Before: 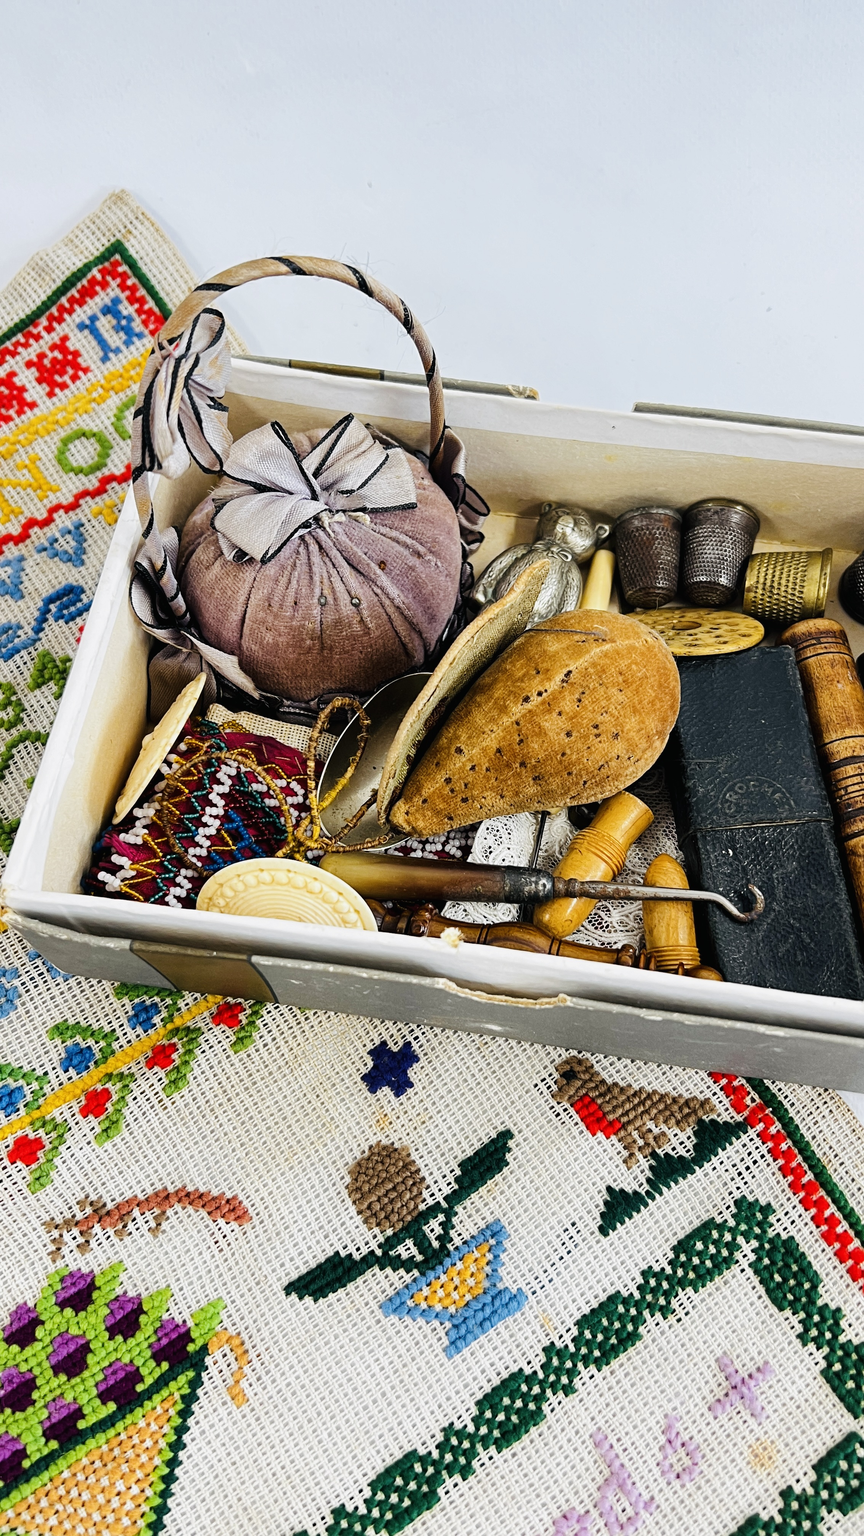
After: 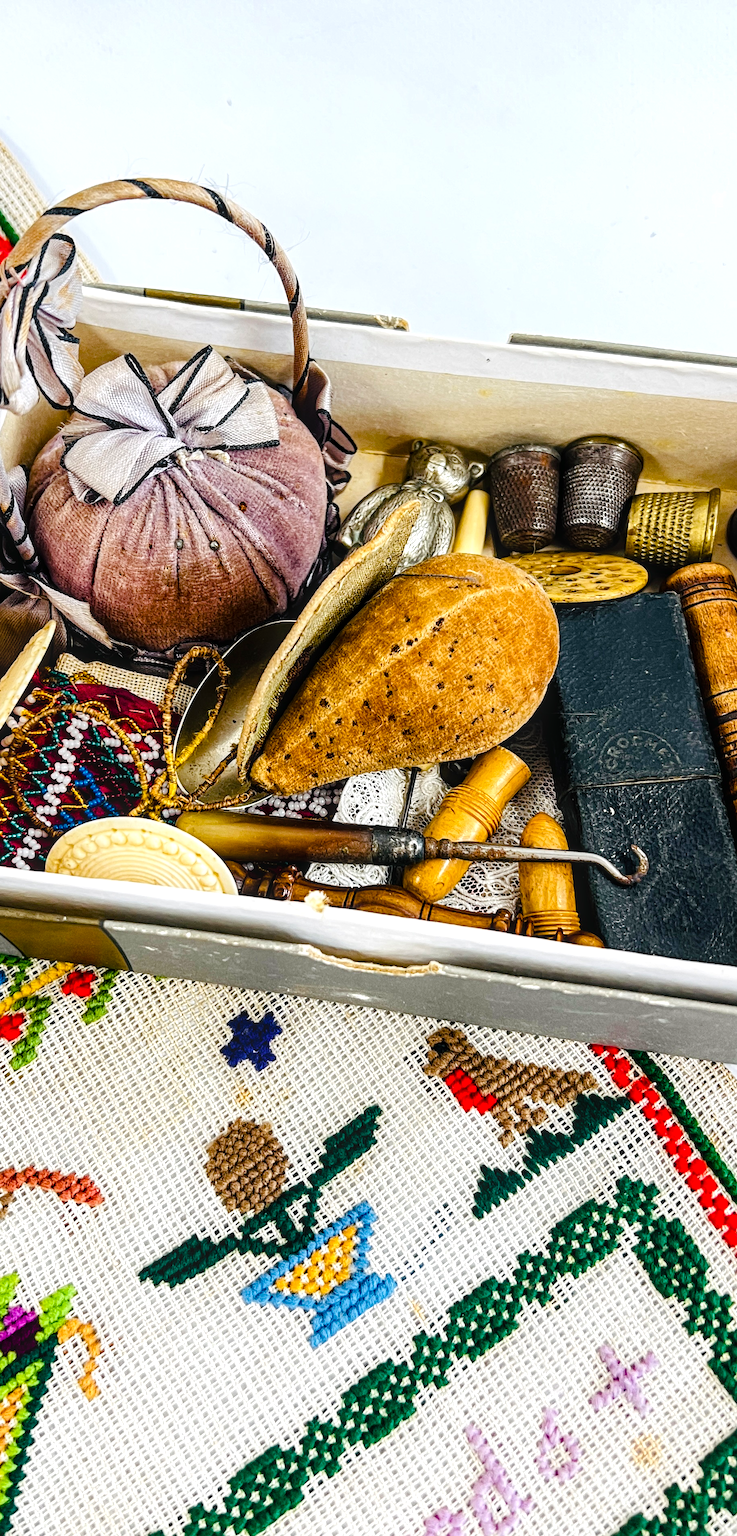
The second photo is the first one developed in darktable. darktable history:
tone equalizer: -8 EV -0.425 EV, -7 EV -0.357 EV, -6 EV -0.349 EV, -5 EV -0.2 EV, -3 EV 0.214 EV, -2 EV 0.362 EV, -1 EV 0.379 EV, +0 EV 0.392 EV, mask exposure compensation -0.5 EV
crop and rotate: left 17.855%, top 5.763%, right 1.741%
color balance rgb: perceptual saturation grading › global saturation 20%, perceptual saturation grading › highlights -25.306%, perceptual saturation grading › shadows 49.283%
local contrast: on, module defaults
